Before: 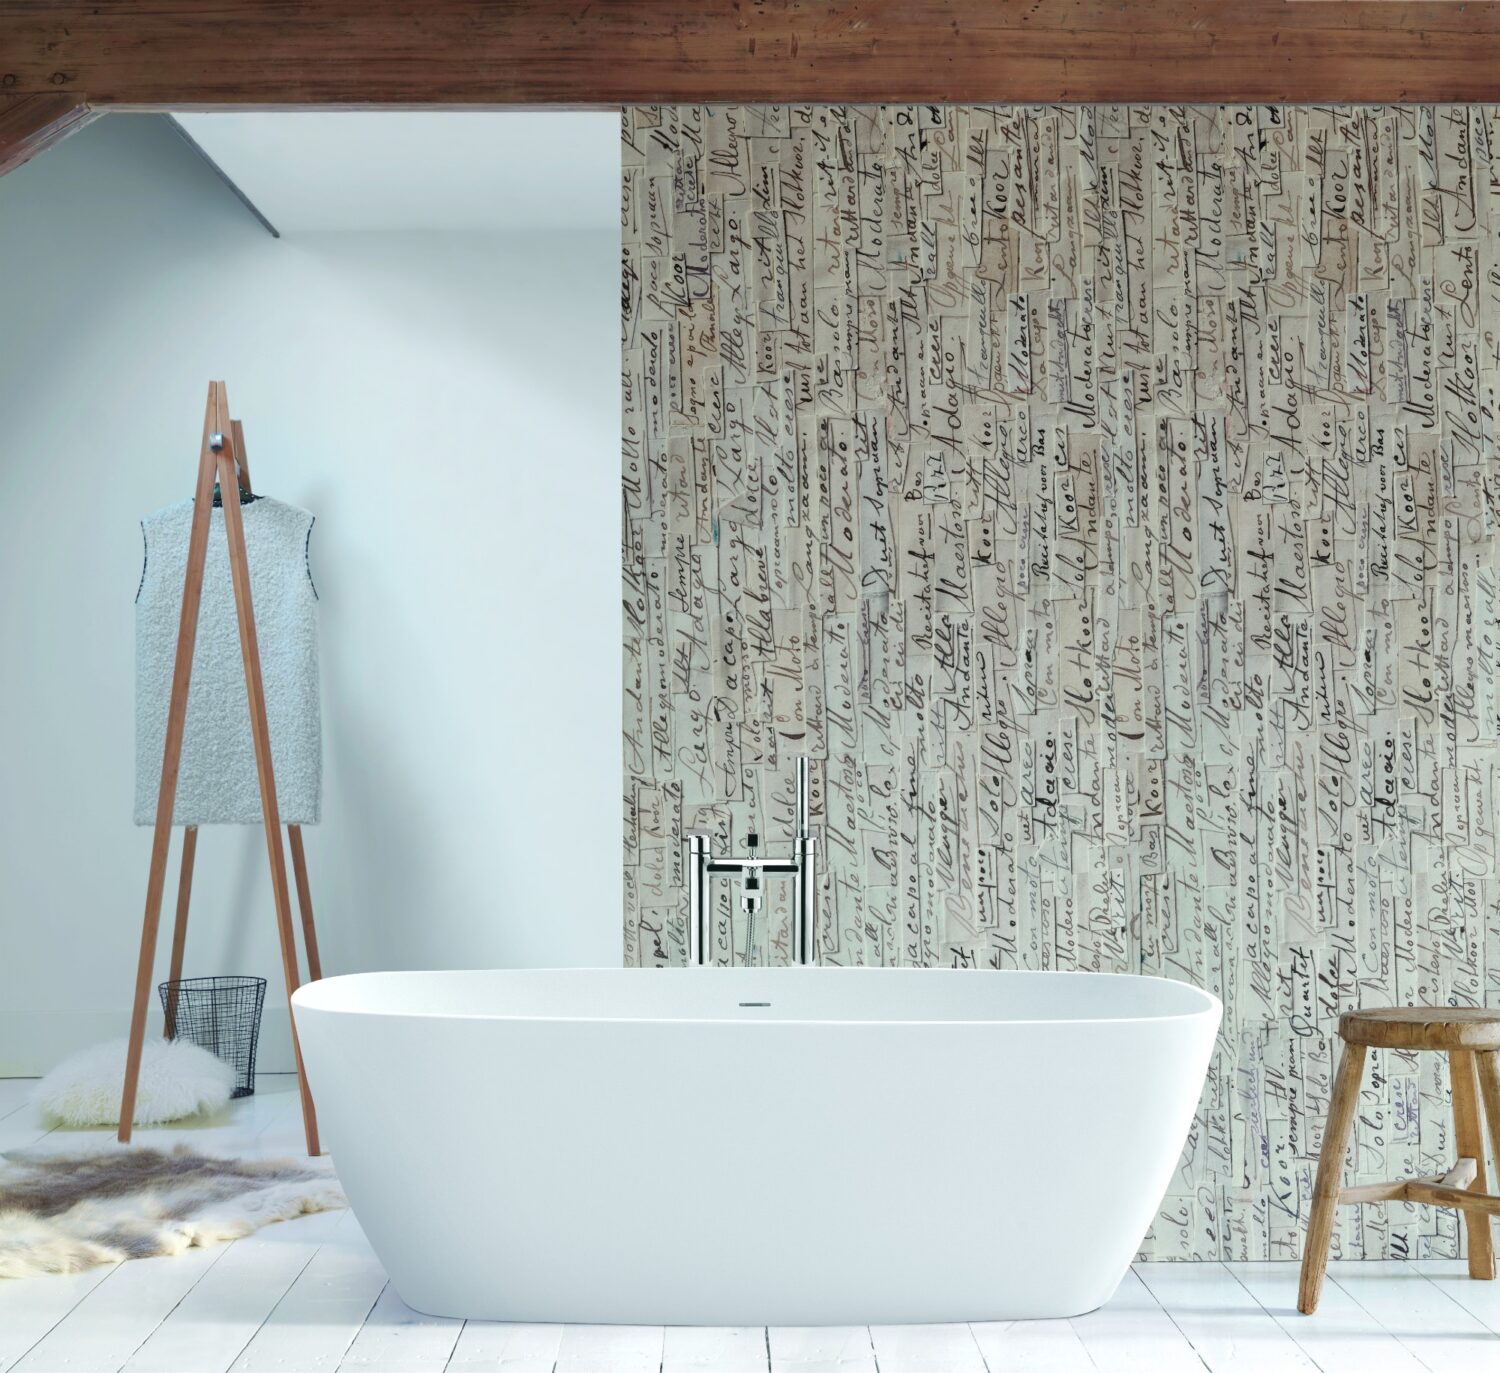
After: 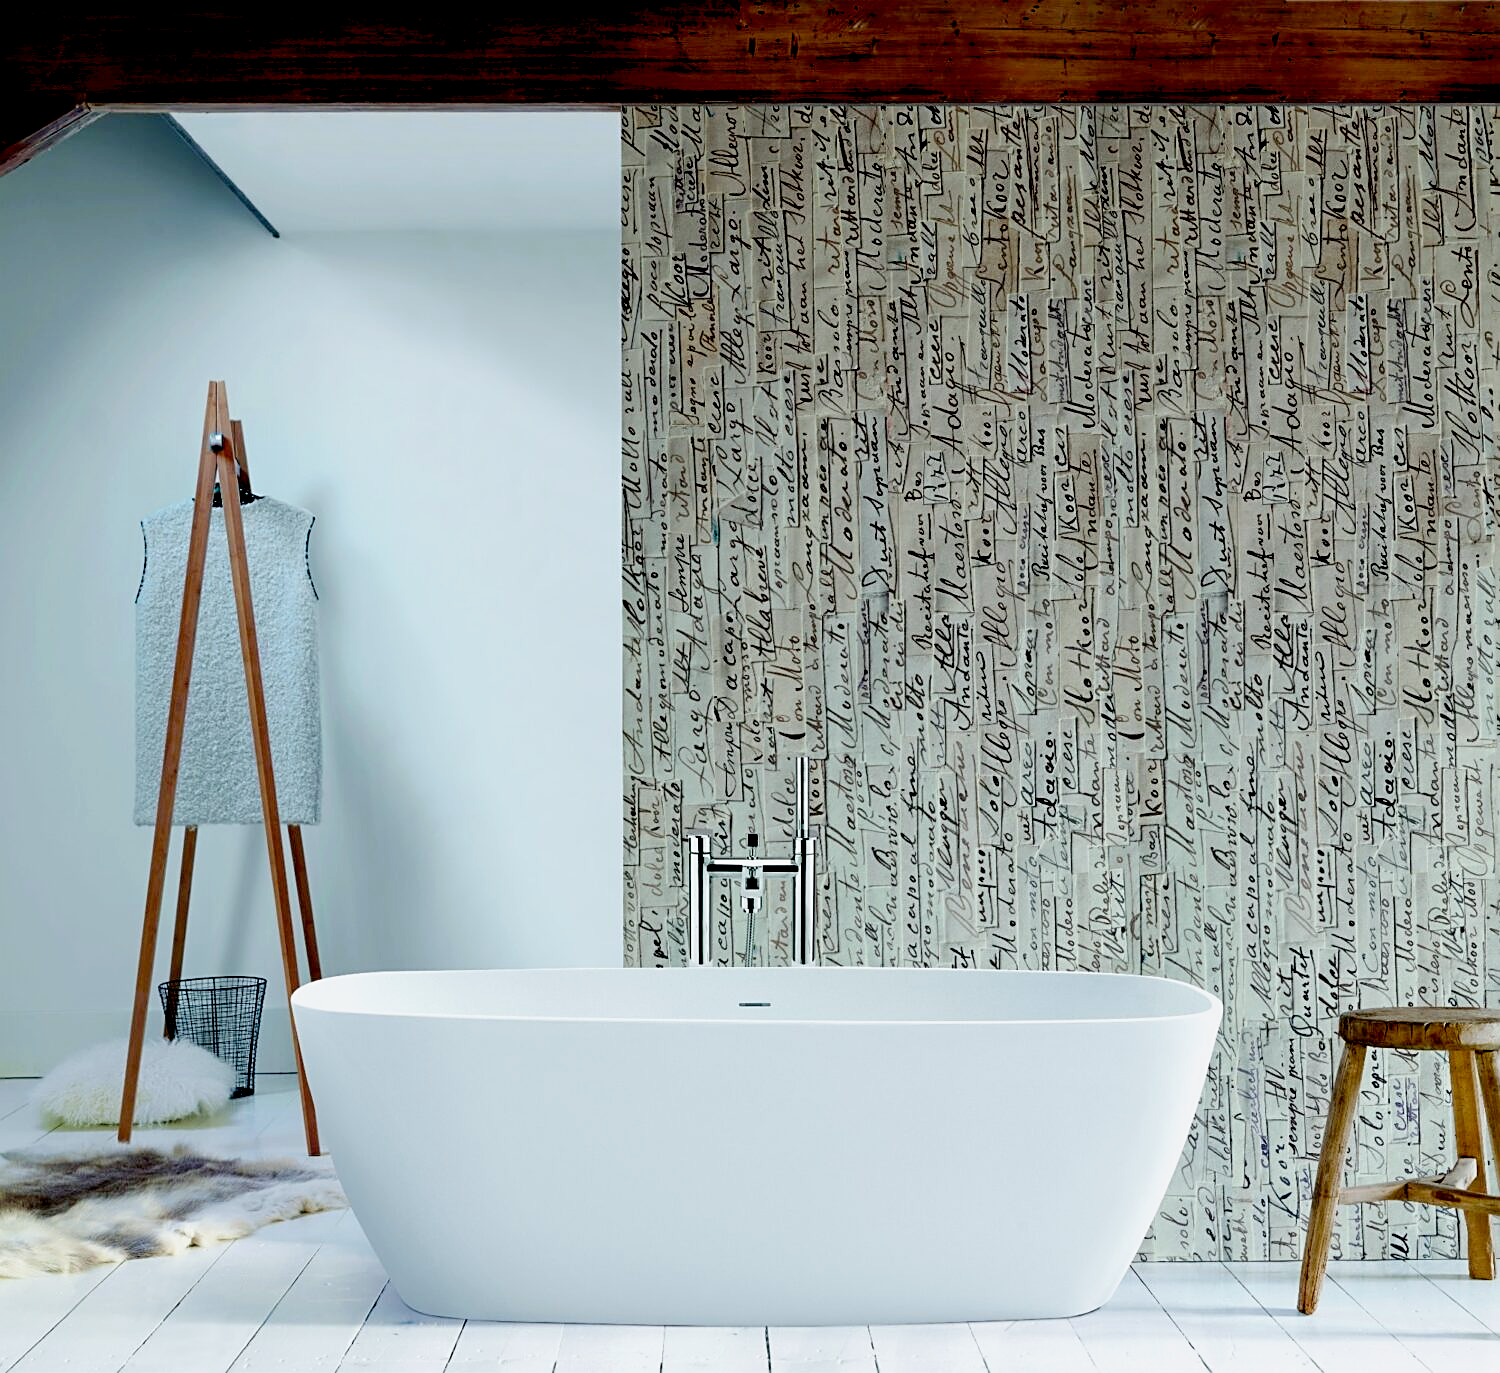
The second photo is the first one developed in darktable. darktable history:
sharpen: on, module defaults
exposure: black level correction 0.046, exposure -0.228 EV, compensate highlight preservation false
filmic rgb: black relative exposure -6.3 EV, white relative exposure 2.8 EV, threshold 3 EV, target black luminance 0%, hardness 4.6, latitude 67.35%, contrast 1.292, shadows ↔ highlights balance -3.5%, preserve chrominance no, color science v4 (2020), contrast in shadows soft, enable highlight reconstruction true
white balance: red 0.988, blue 1.017
